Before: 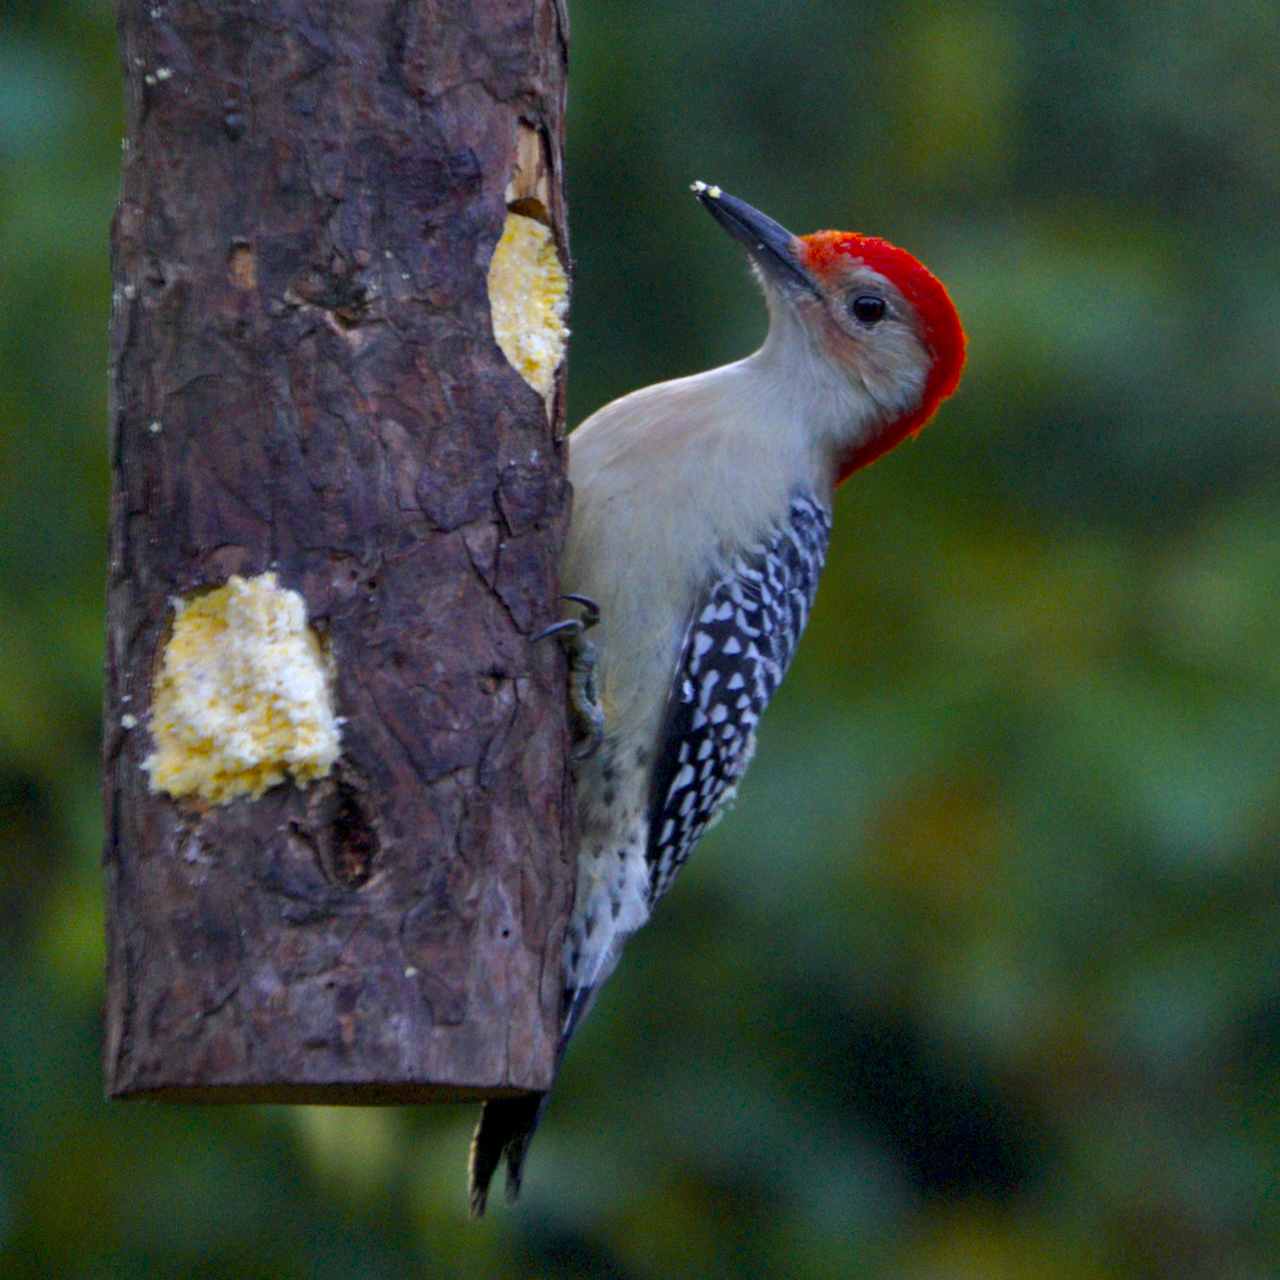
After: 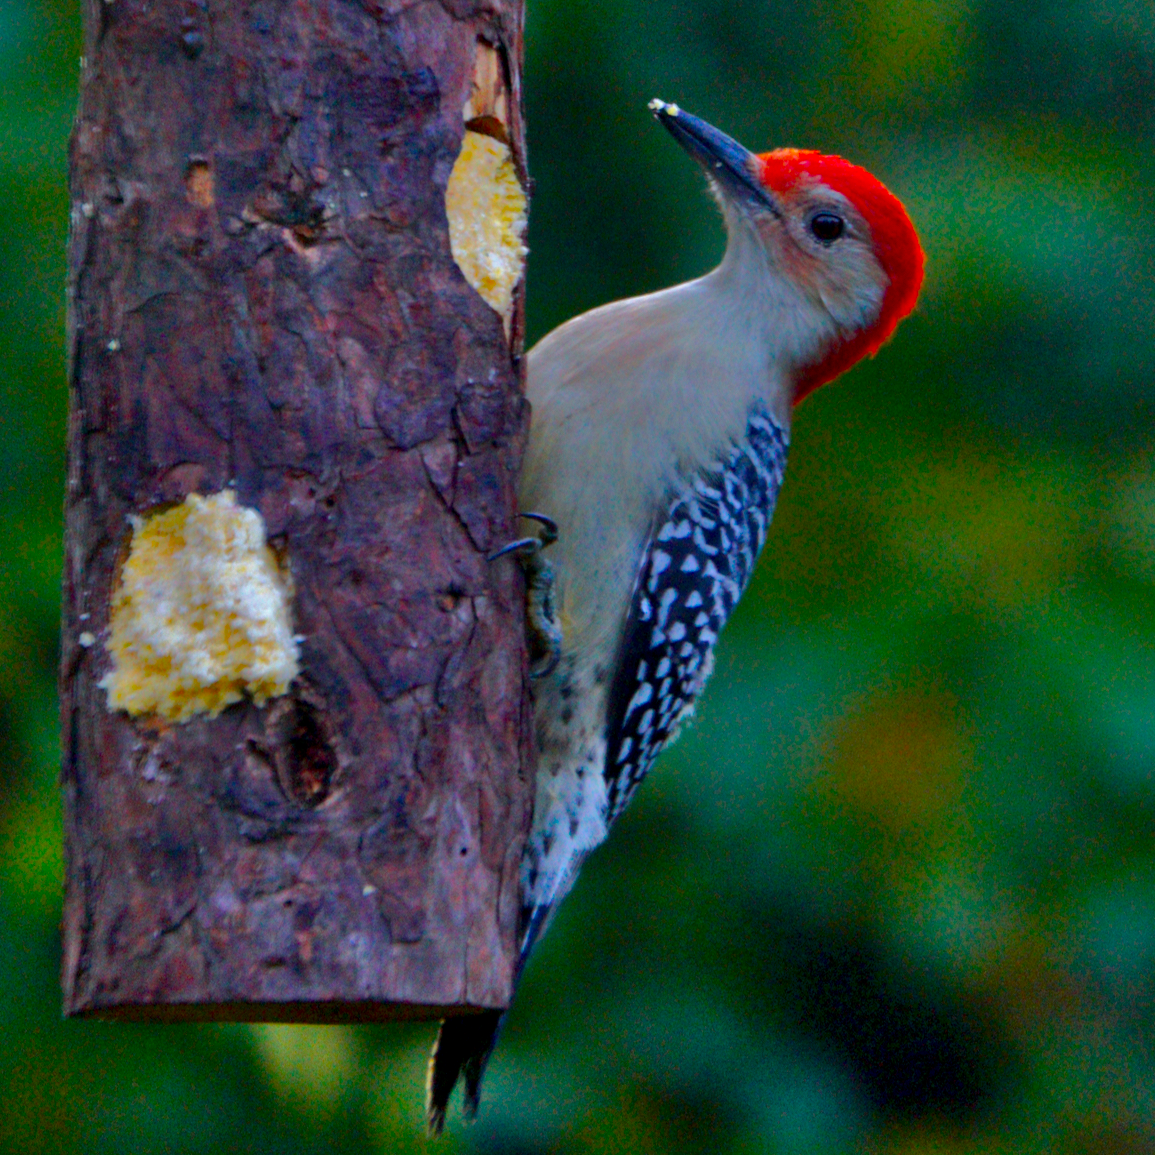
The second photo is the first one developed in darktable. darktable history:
crop: left 3.305%, top 6.436%, right 6.389%, bottom 3.258%
base curve: curves: ch0 [(0, 0) (0.841, 0.609) (1, 1)]
contrast brightness saturation: contrast 0.09, saturation 0.28
shadows and highlights: white point adjustment 0.1, highlights -70, soften with gaussian
